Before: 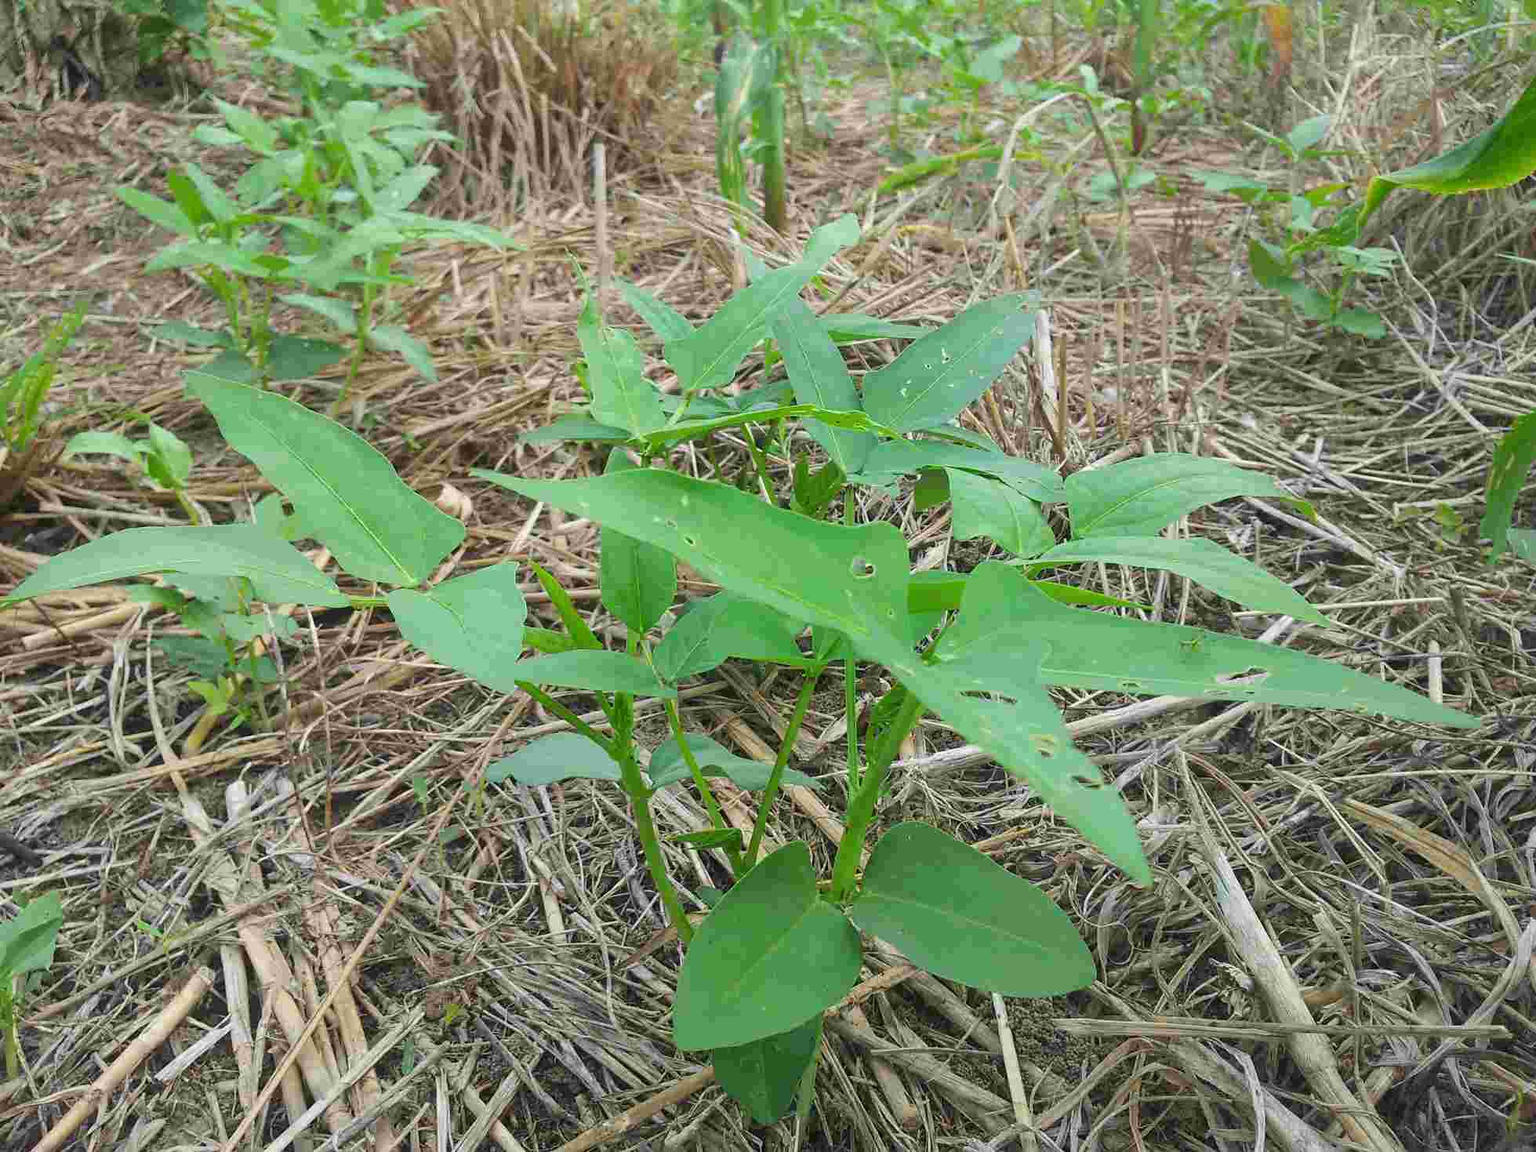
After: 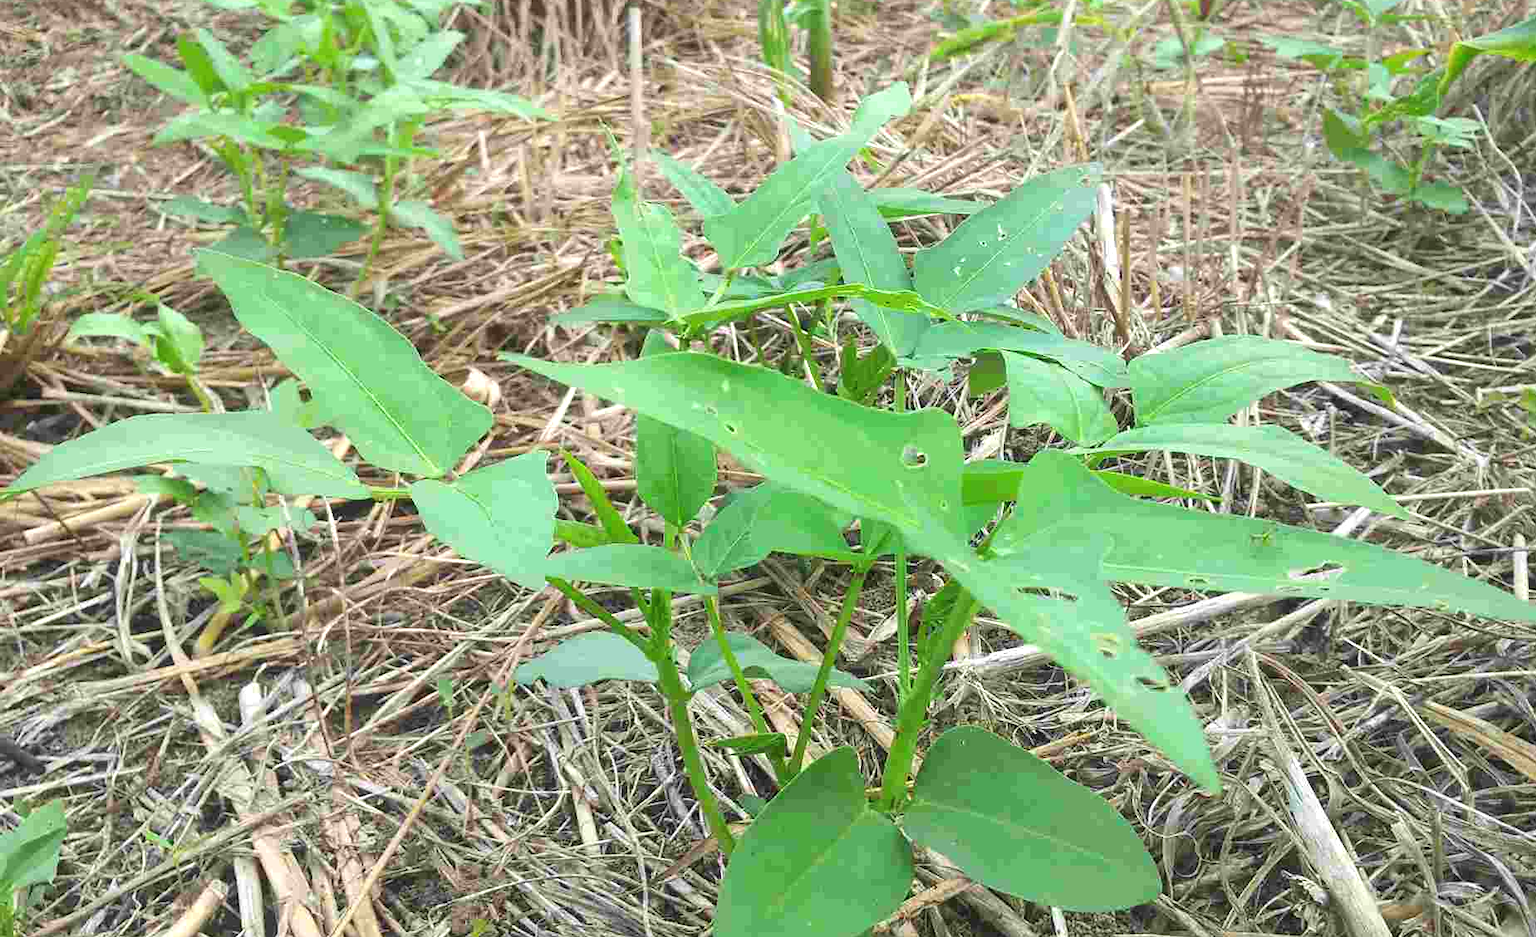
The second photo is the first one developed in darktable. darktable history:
crop and rotate: angle 0.028°, top 11.865%, right 5.521%, bottom 11.201%
exposure: black level correction -0.001, exposure 0.533 EV, compensate highlight preservation false
